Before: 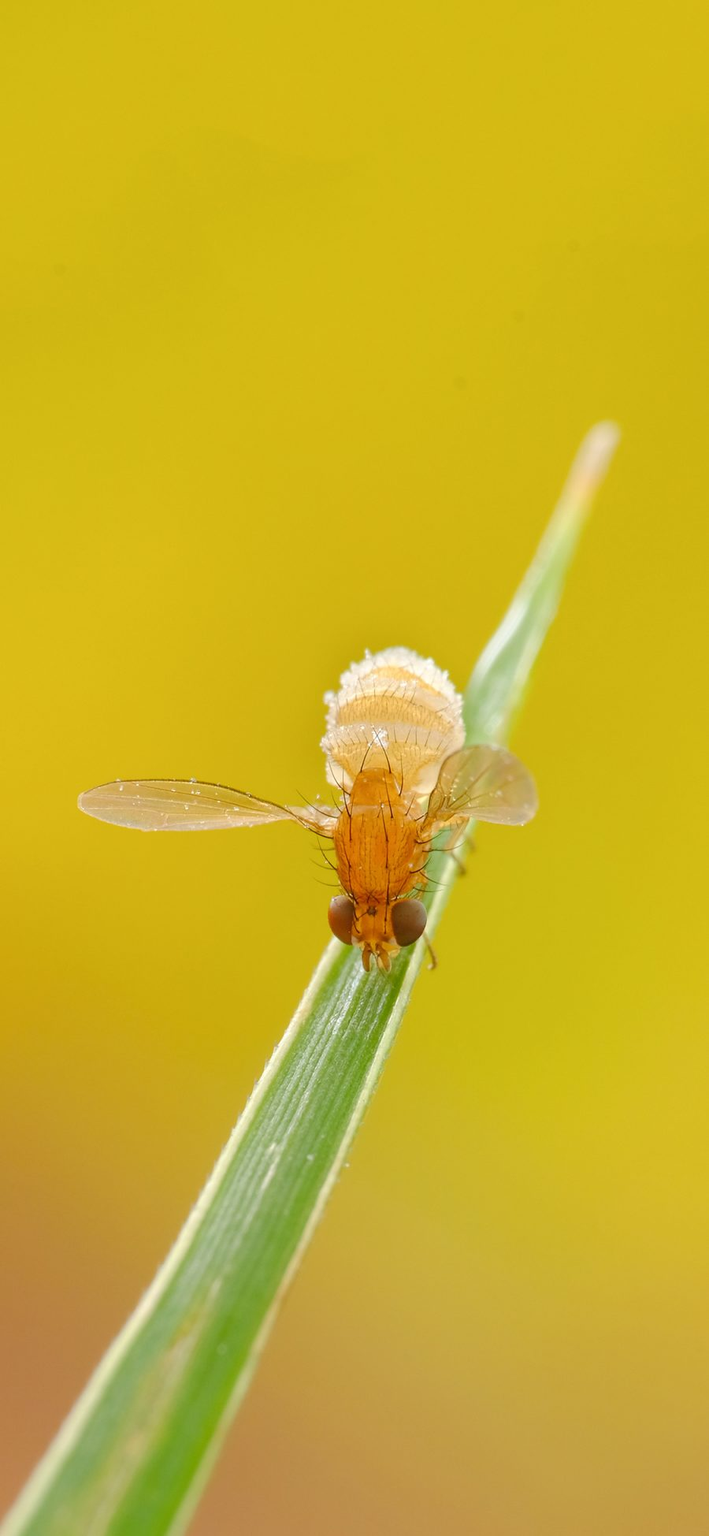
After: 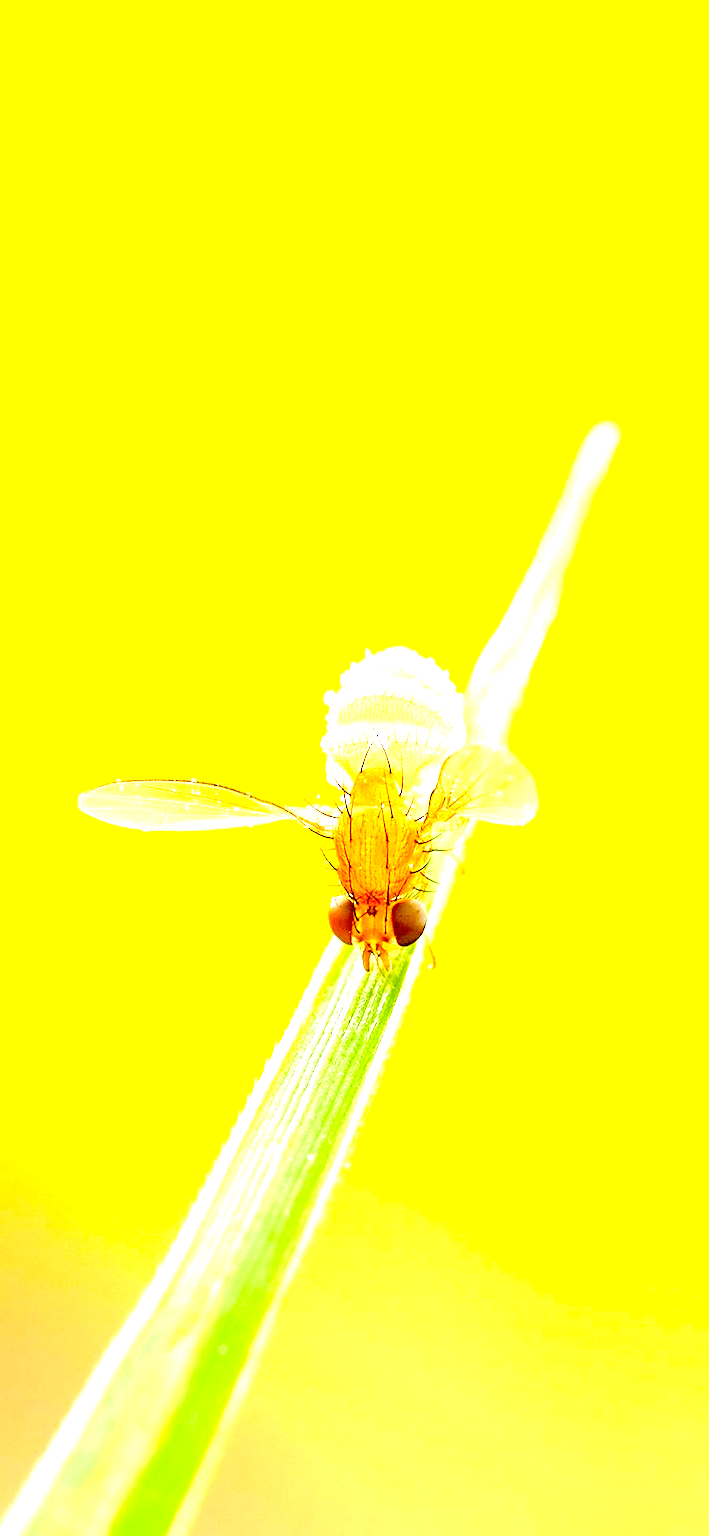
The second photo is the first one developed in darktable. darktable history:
sharpen: on, module defaults
tone equalizer: -8 EV -1.07 EV, -7 EV -1.05 EV, -6 EV -0.878 EV, -5 EV -0.59 EV, -3 EV 0.565 EV, -2 EV 0.84 EV, -1 EV 1 EV, +0 EV 1.06 EV, mask exposure compensation -0.49 EV
exposure: black level correction 0.034, exposure 0.904 EV, compensate highlight preservation false
